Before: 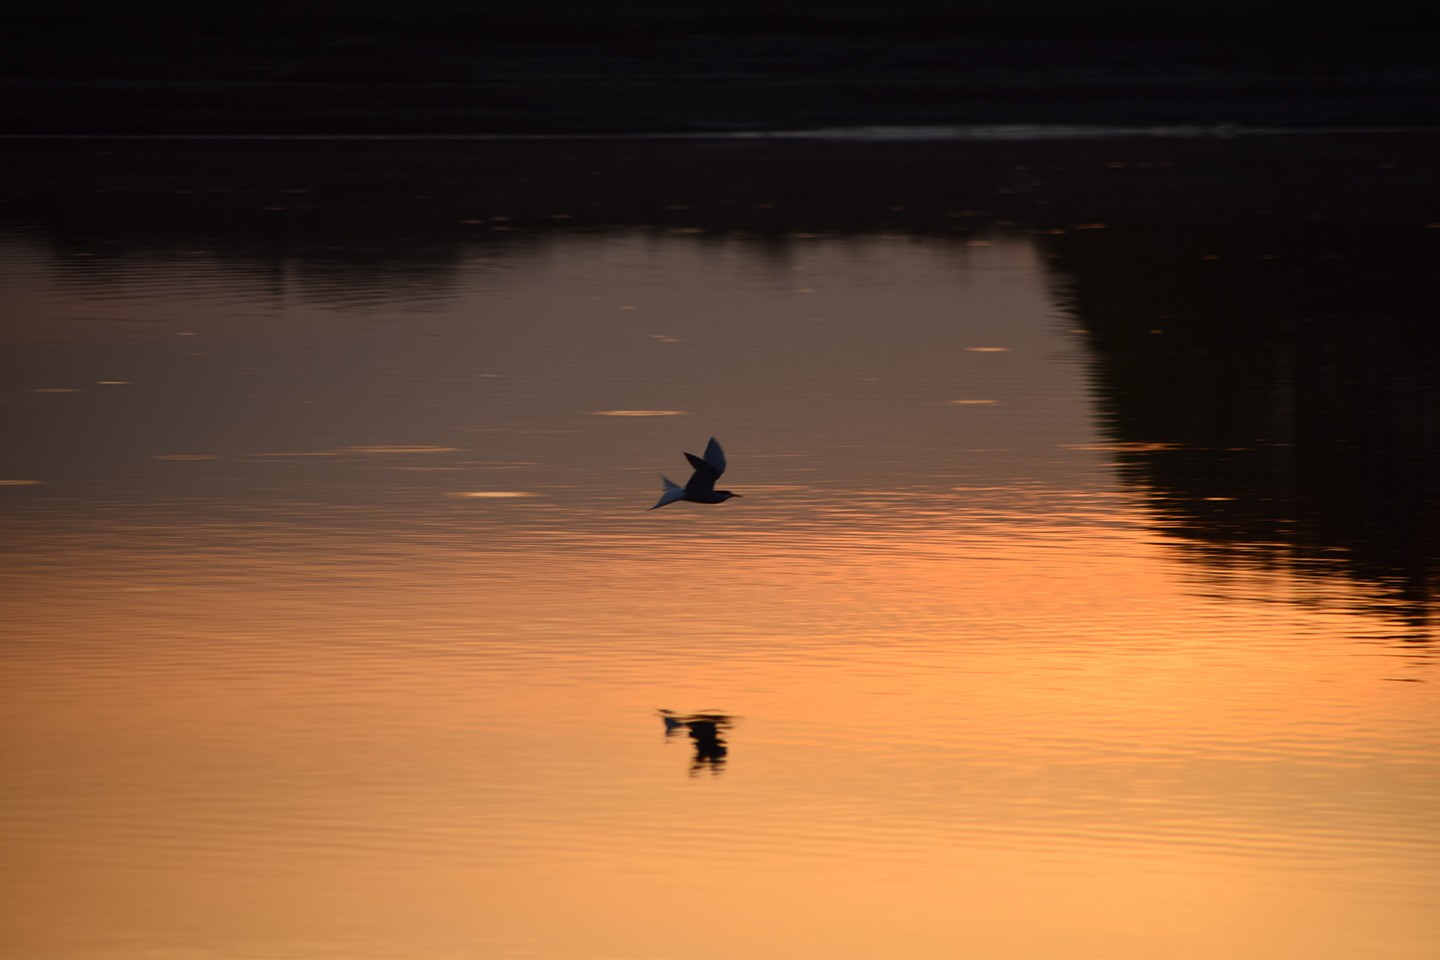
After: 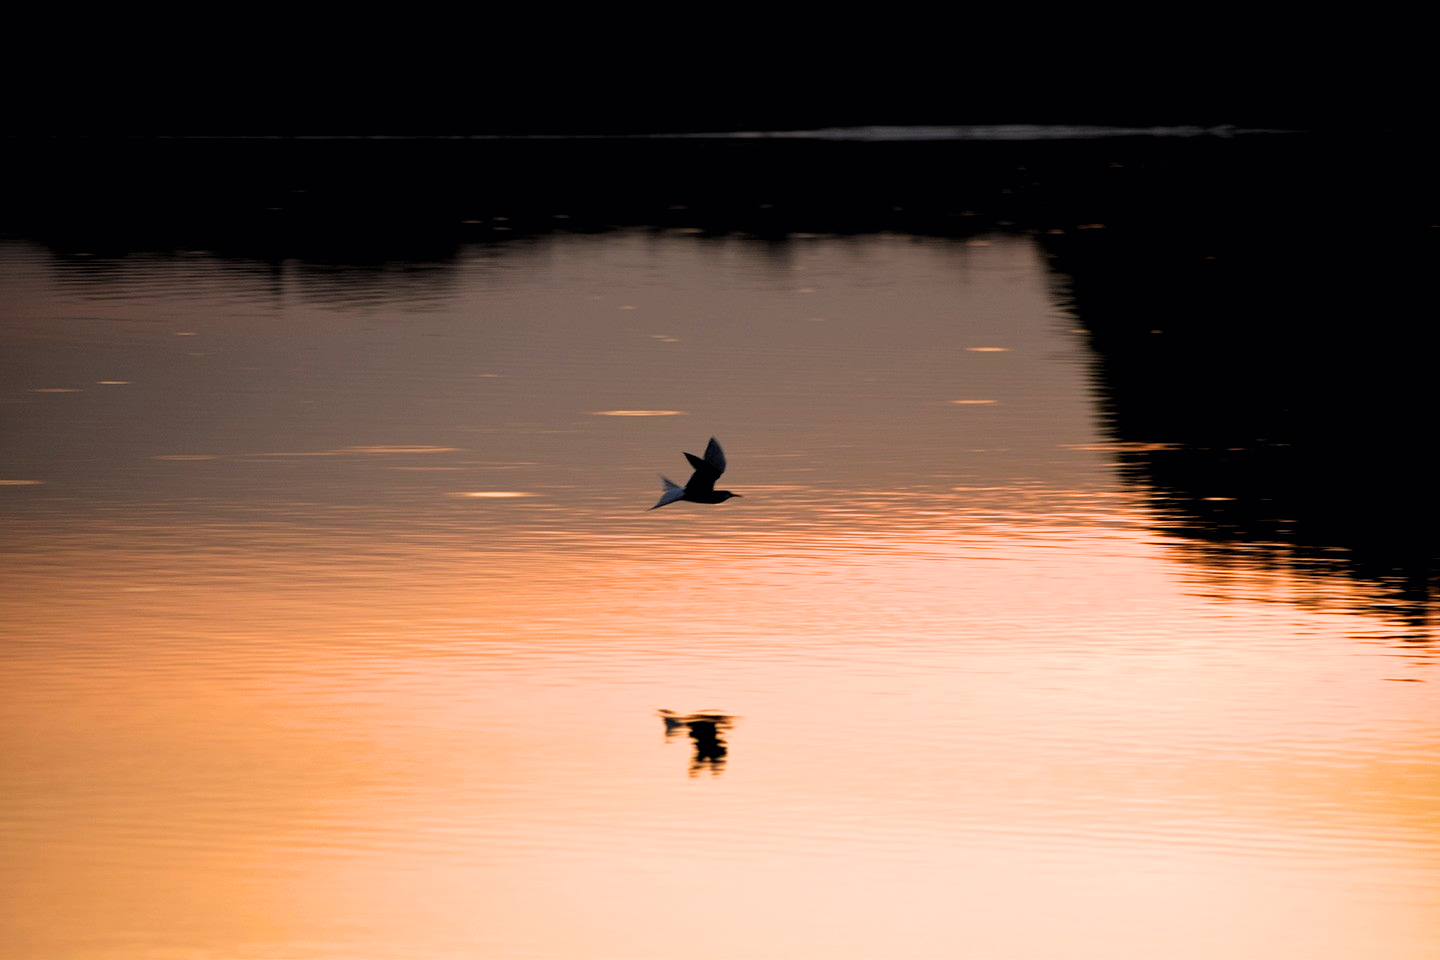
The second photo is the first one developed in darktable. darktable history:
filmic rgb: black relative exposure -16 EV, white relative exposure 2.93 EV, hardness 10.04, color science v6 (2022)
rgb levels: levels [[0.01, 0.419, 0.839], [0, 0.5, 1], [0, 0.5, 1]]
exposure: exposure 0.6 EV, compensate highlight preservation false
